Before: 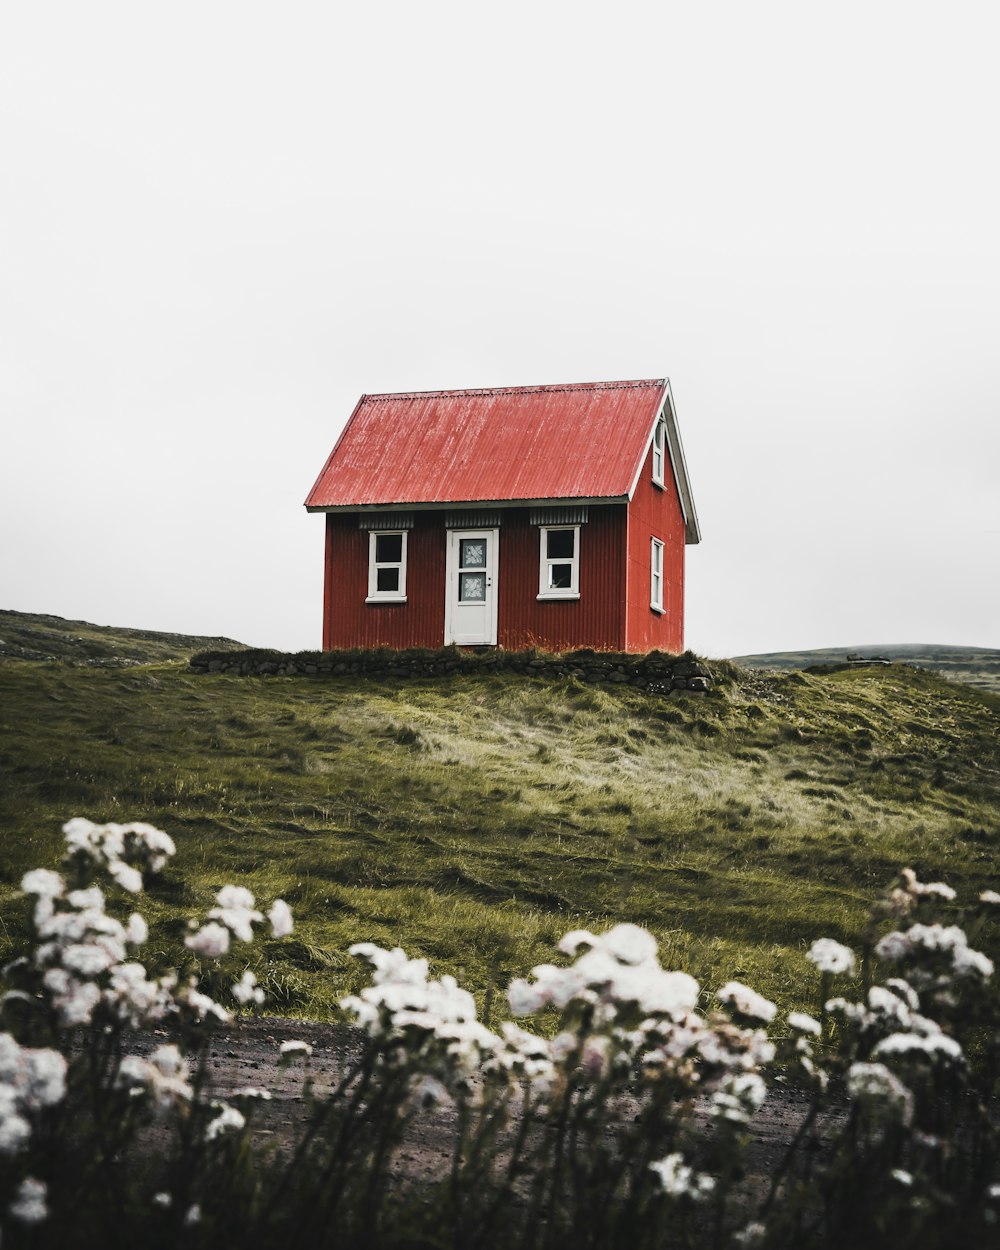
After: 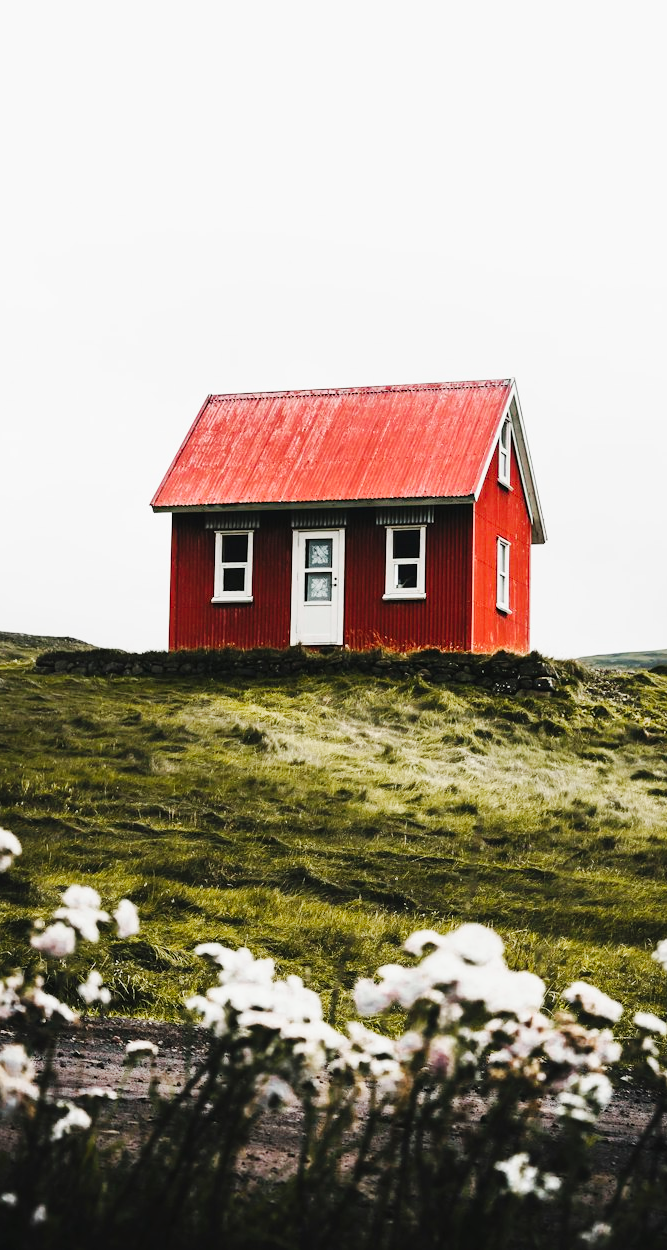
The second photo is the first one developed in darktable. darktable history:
crop and rotate: left 15.446%, right 17.836%
base curve: curves: ch0 [(0, 0) (0.032, 0.025) (0.121, 0.166) (0.206, 0.329) (0.605, 0.79) (1, 1)], preserve colors none
